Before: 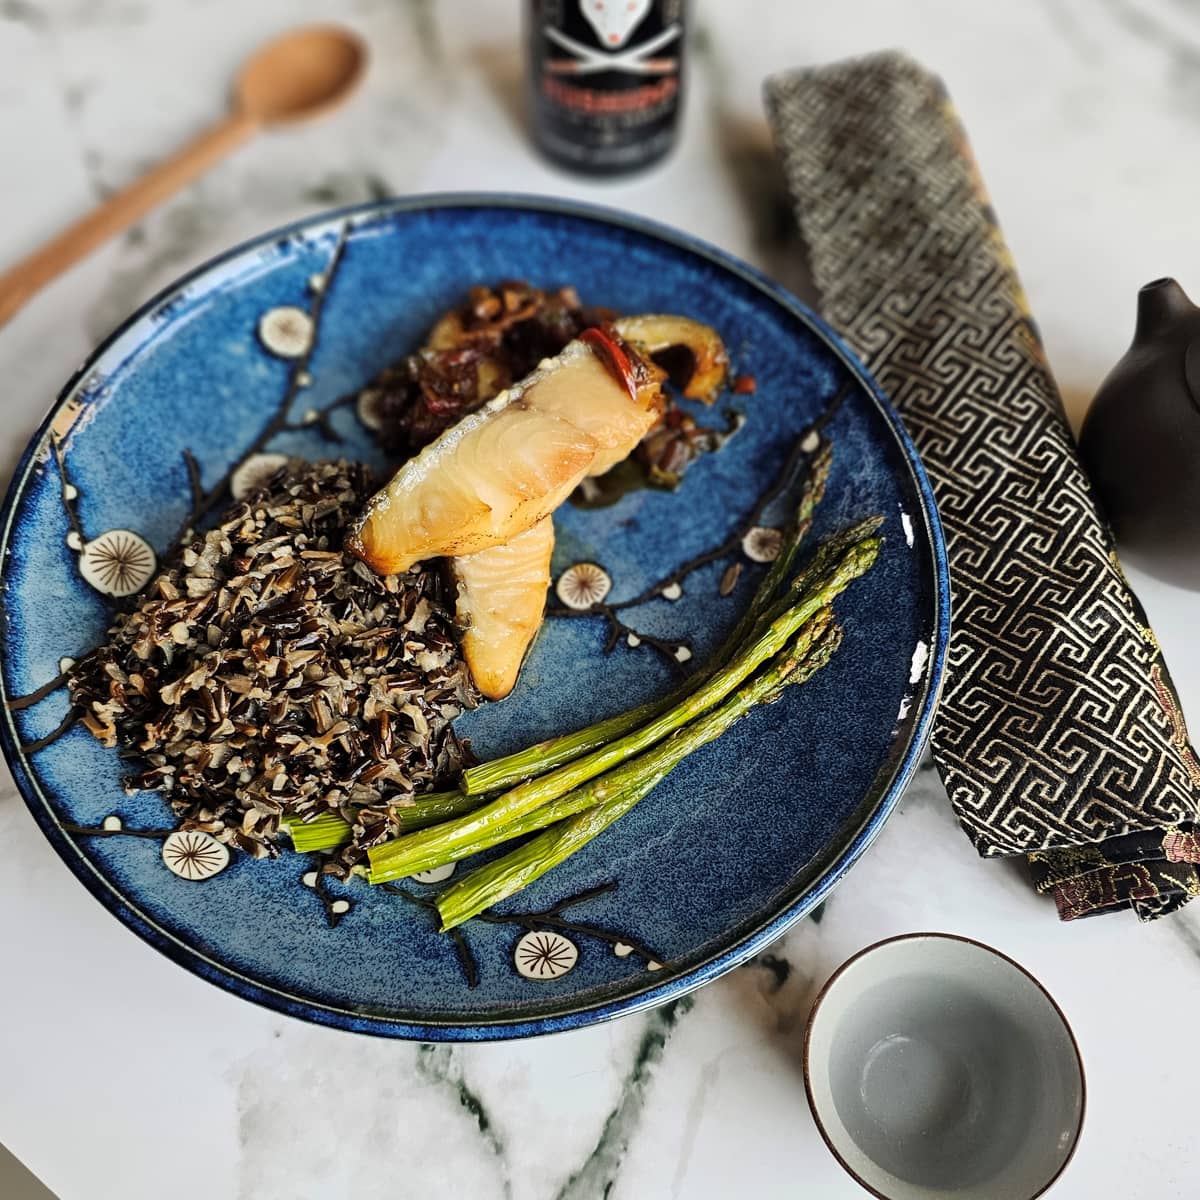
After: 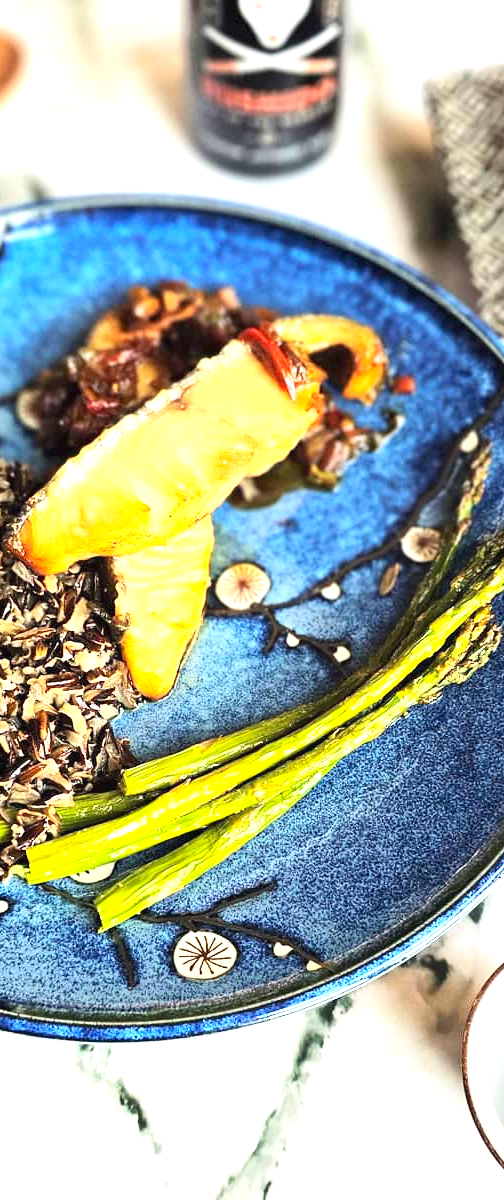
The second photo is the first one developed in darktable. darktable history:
contrast brightness saturation: contrast 0.195, brightness 0.17, saturation 0.223
exposure: black level correction 0, exposure 1.442 EV, compensate highlight preservation false
crop: left 28.459%, right 29.112%
